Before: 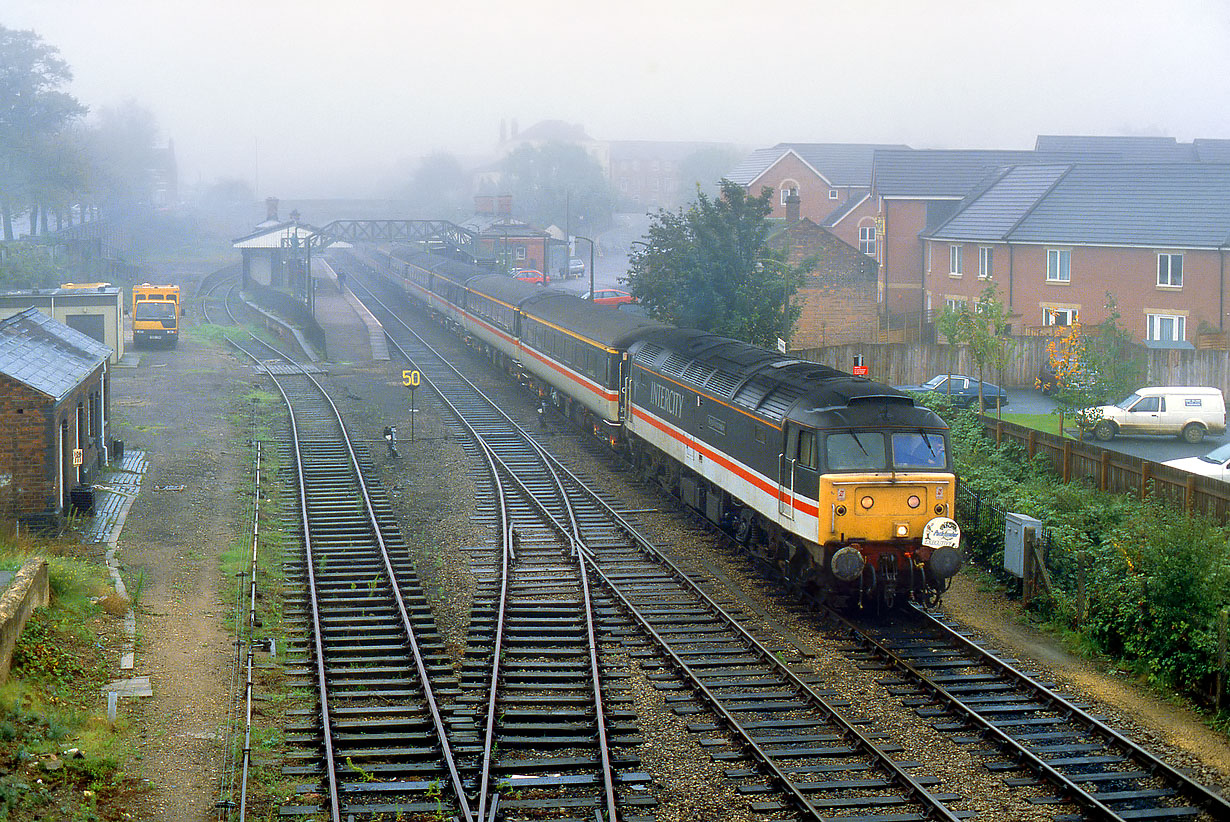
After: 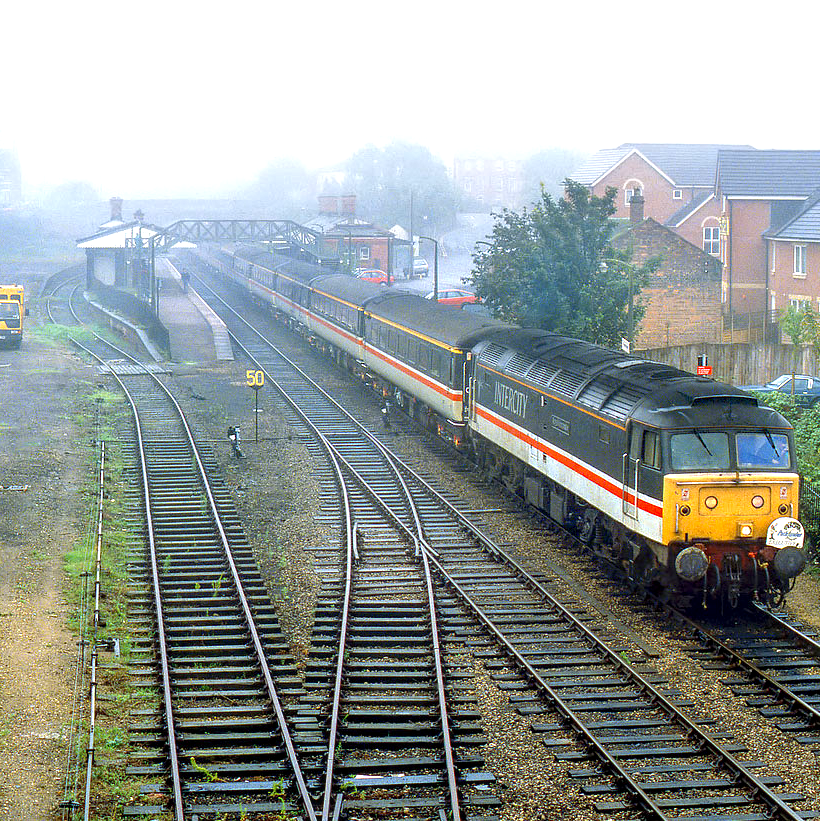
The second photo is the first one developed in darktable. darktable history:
crop and rotate: left 12.718%, right 20.6%
haze removal: strength 0.296, distance 0.251, compatibility mode true, adaptive false
local contrast: detail 130%
exposure: exposure 0.67 EV, compensate highlight preservation false
tone equalizer: edges refinement/feathering 500, mask exposure compensation -1.57 EV, preserve details no
